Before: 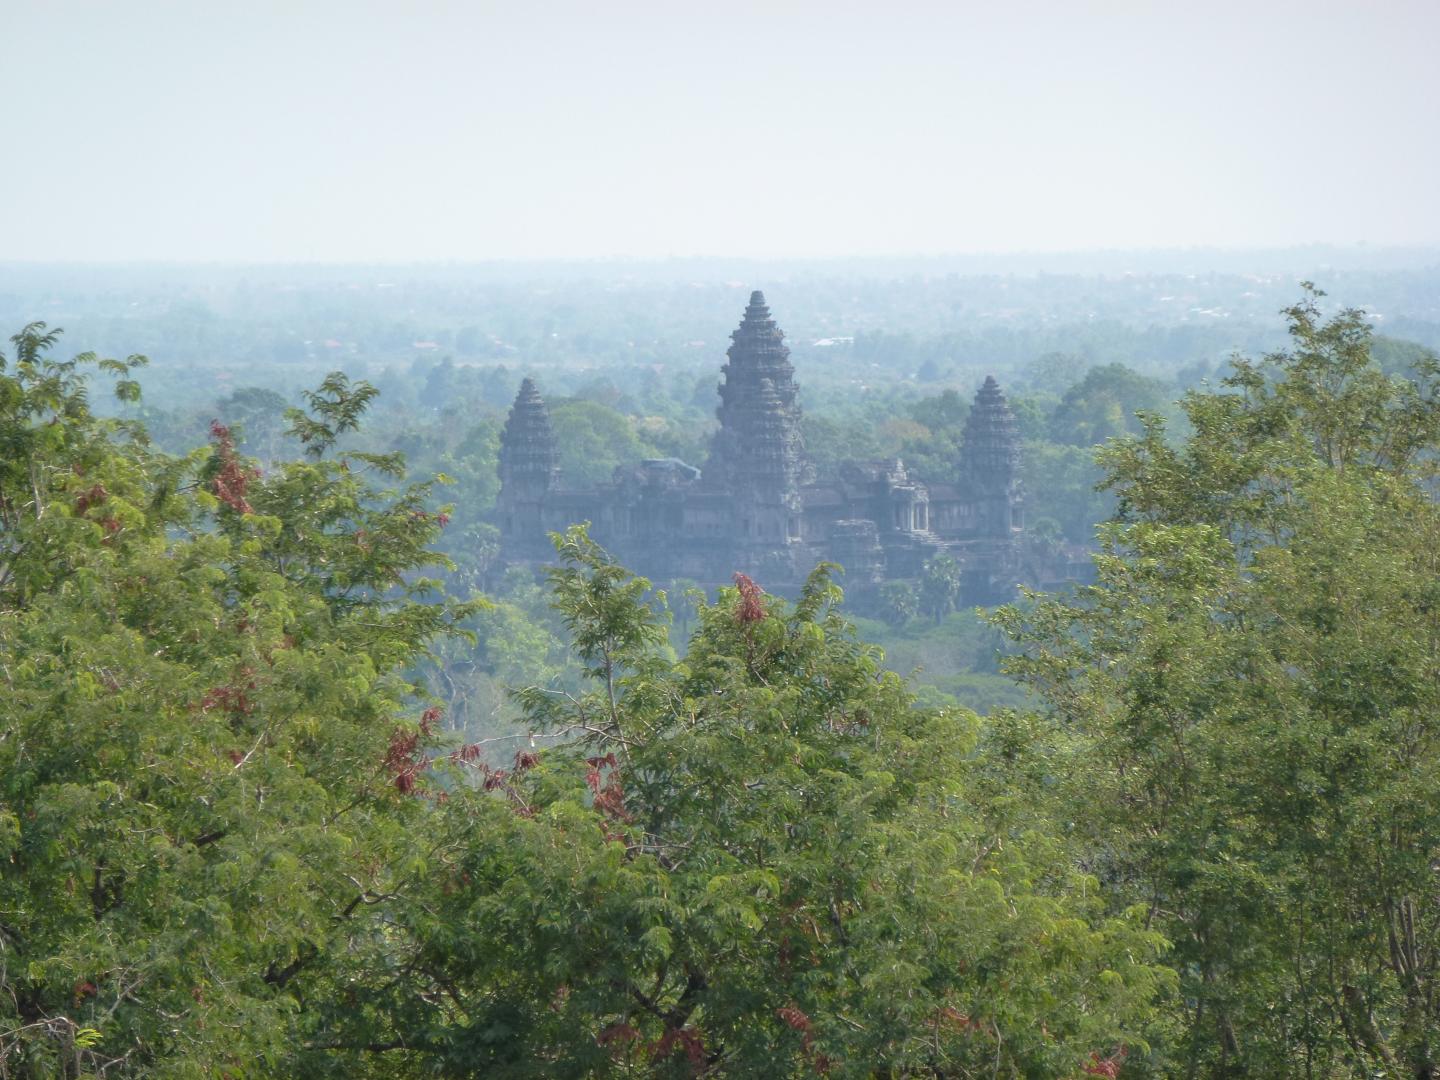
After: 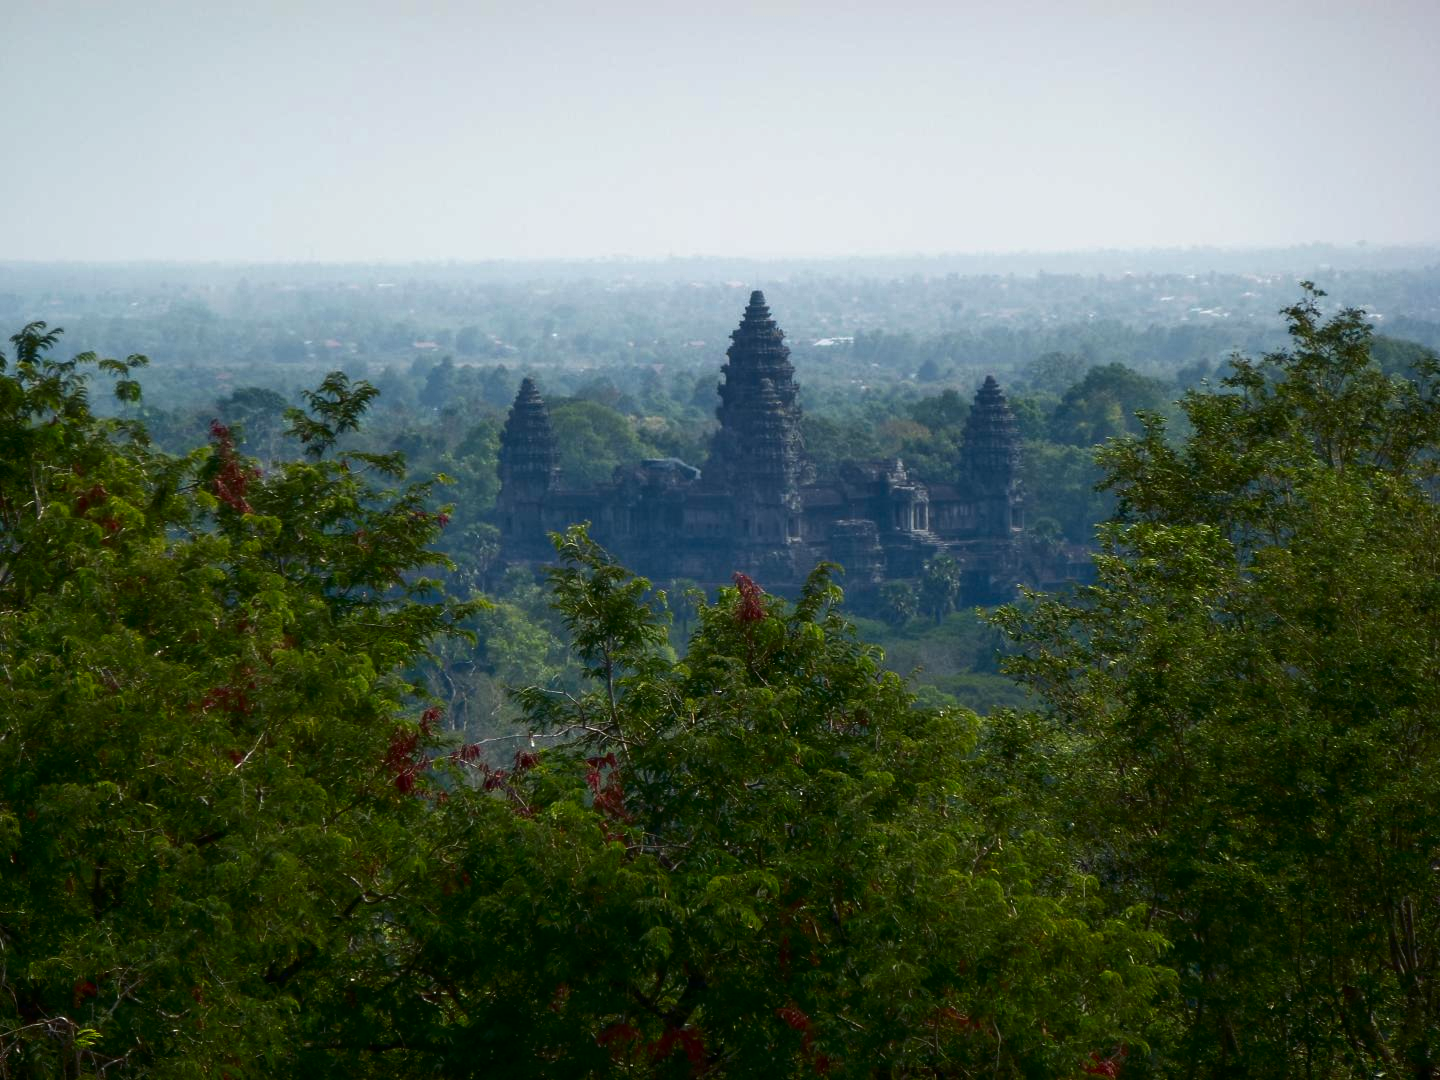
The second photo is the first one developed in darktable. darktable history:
contrast brightness saturation: contrast 0.094, brightness -0.602, saturation 0.172
